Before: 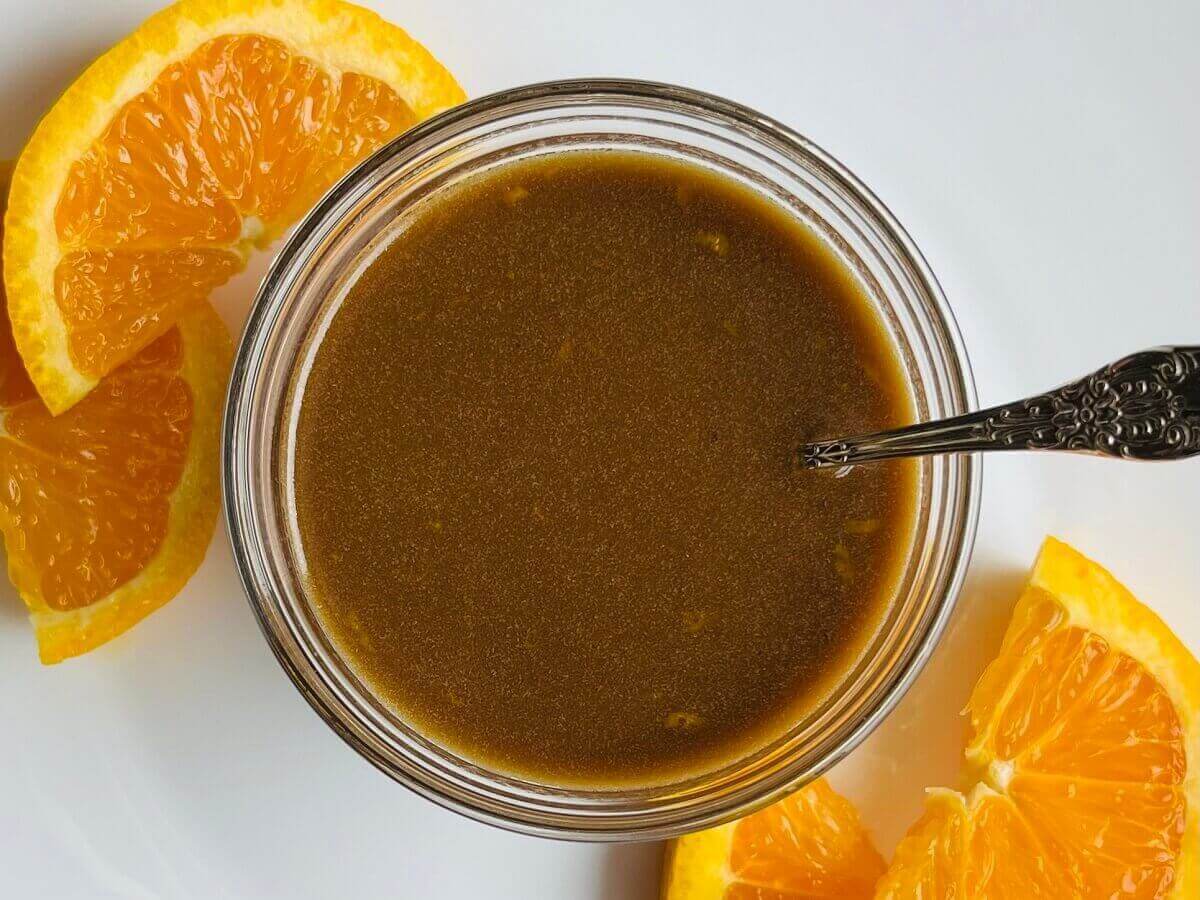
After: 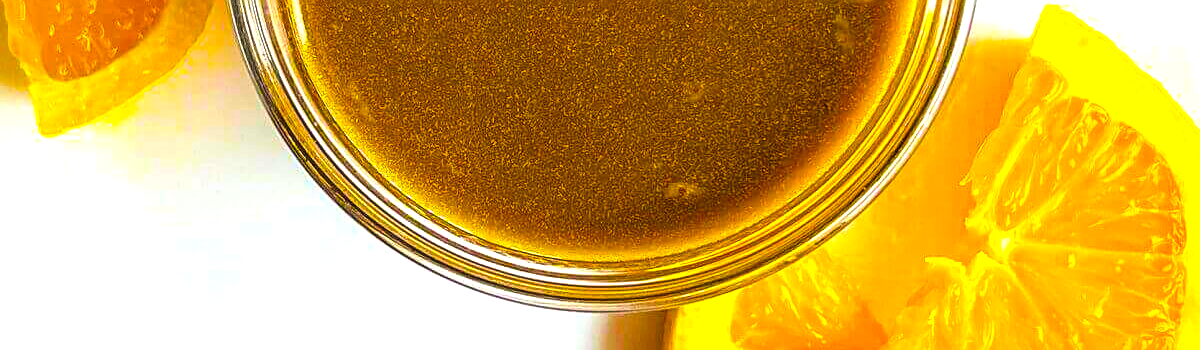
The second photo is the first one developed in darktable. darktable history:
exposure: exposure 1 EV, compensate exposure bias true, compensate highlight preservation false
color balance rgb: linear chroma grading › highlights 99.667%, linear chroma grading › global chroma 23.899%, perceptual saturation grading › global saturation 12.093%
sharpen: on, module defaults
crop and rotate: top 58.906%, bottom 2.186%
local contrast: on, module defaults
